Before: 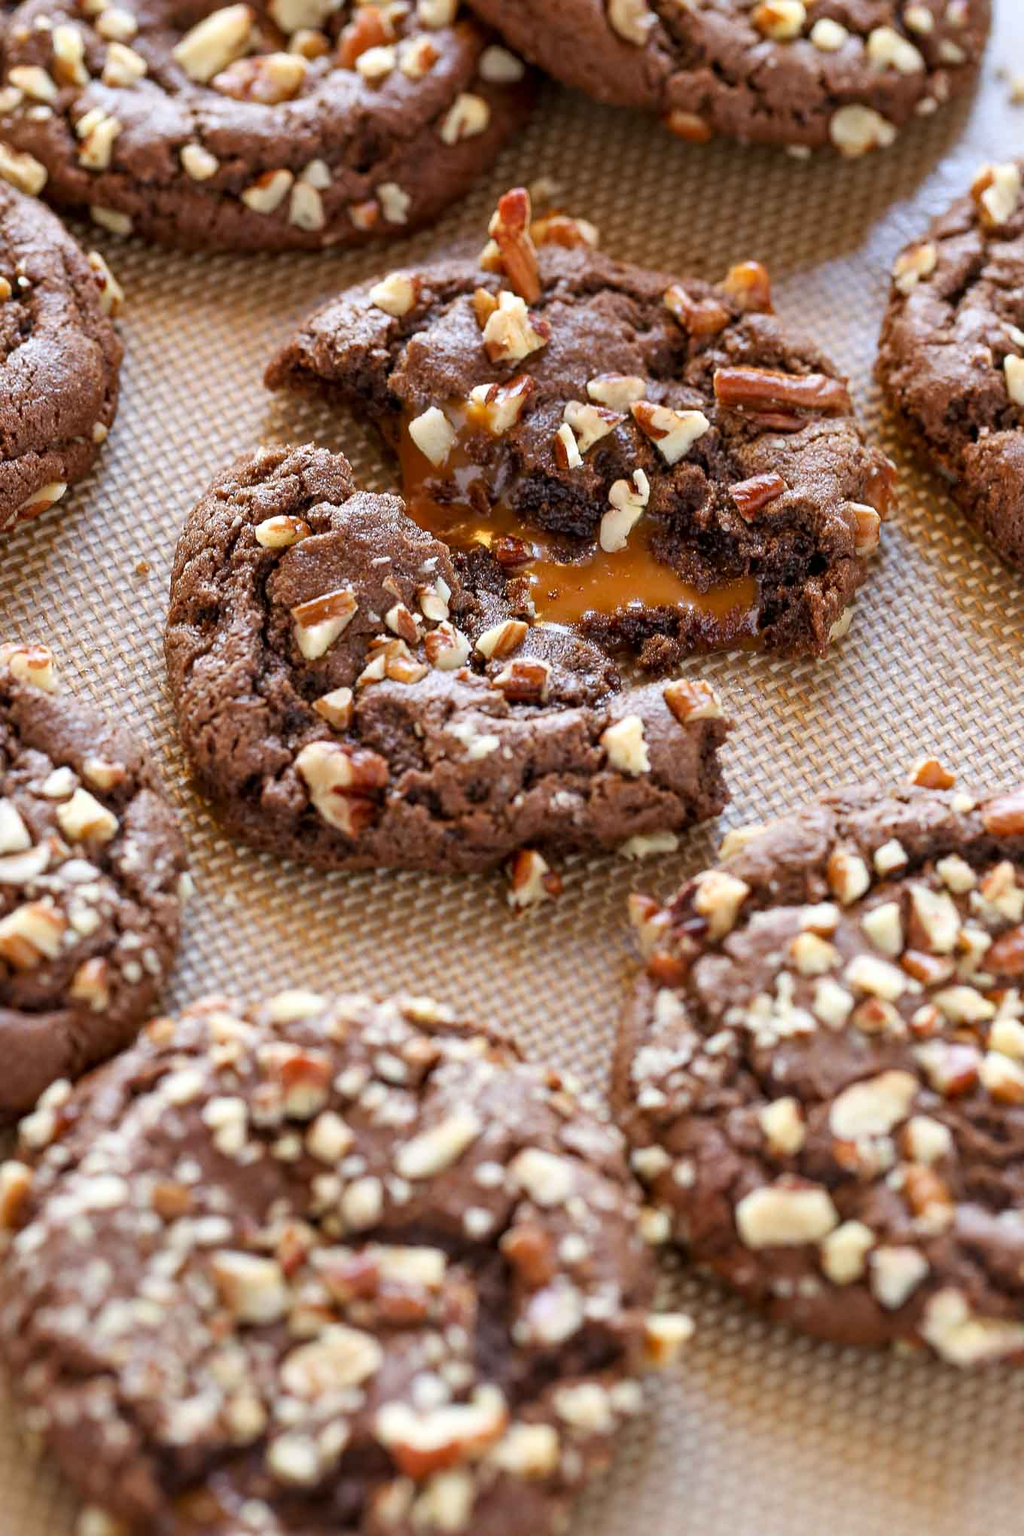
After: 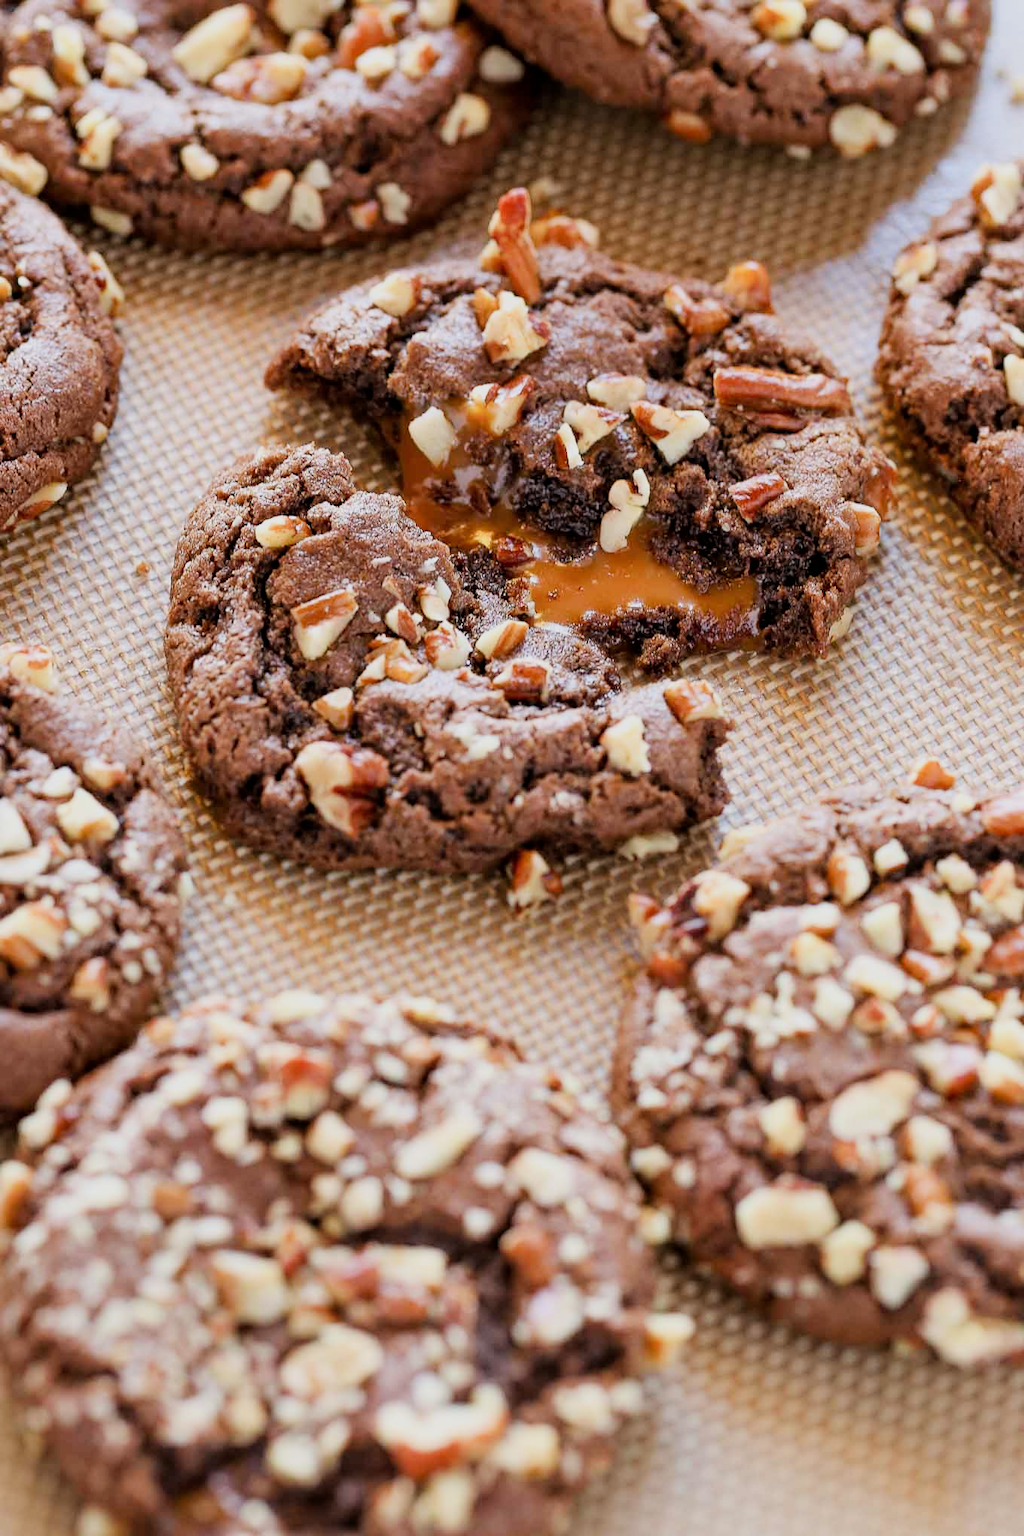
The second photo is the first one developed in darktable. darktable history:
filmic rgb: black relative exposure -7.65 EV, white relative exposure 4.56 EV, hardness 3.61
exposure: black level correction 0, exposure 0.5 EV, compensate highlight preservation false
